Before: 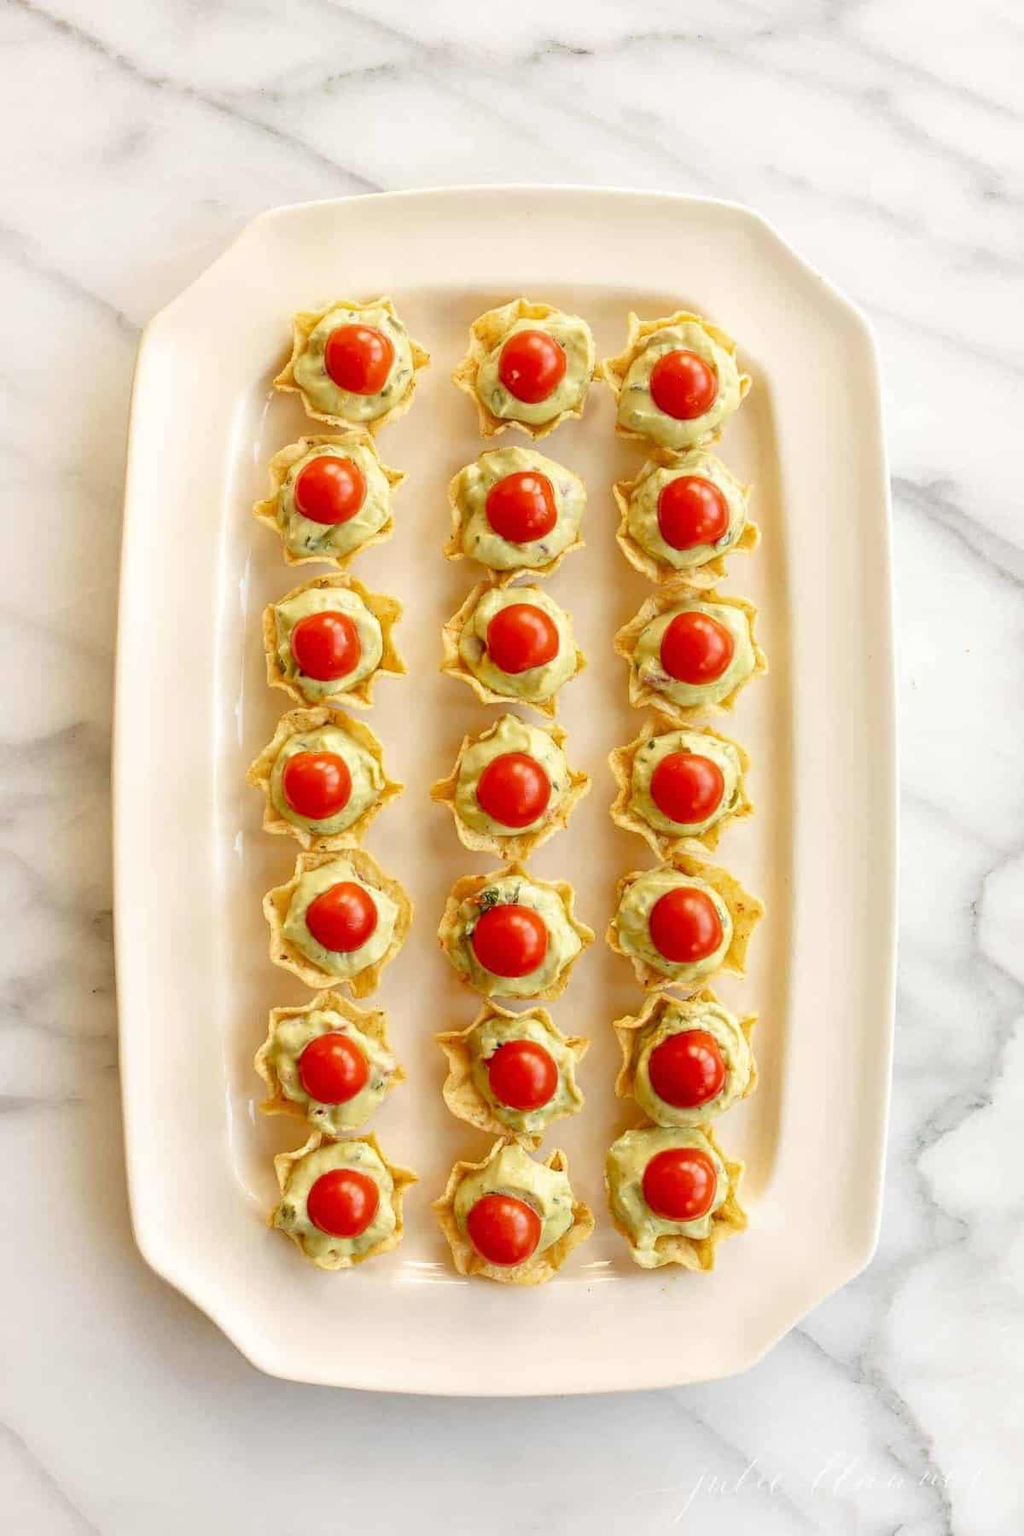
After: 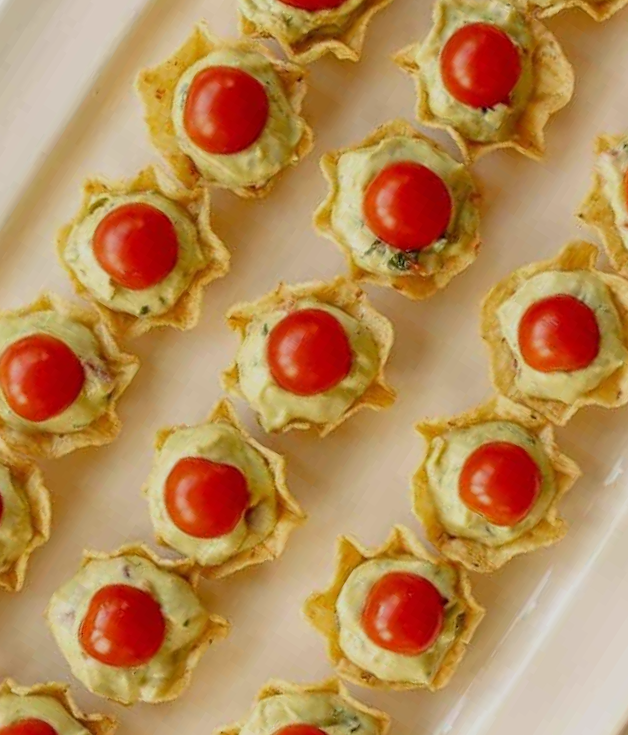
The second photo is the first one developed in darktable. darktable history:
crop and rotate: angle 147.4°, left 9.226%, top 15.568%, right 4.369%, bottom 17.022%
exposure: exposure -0.493 EV, compensate highlight preservation false
